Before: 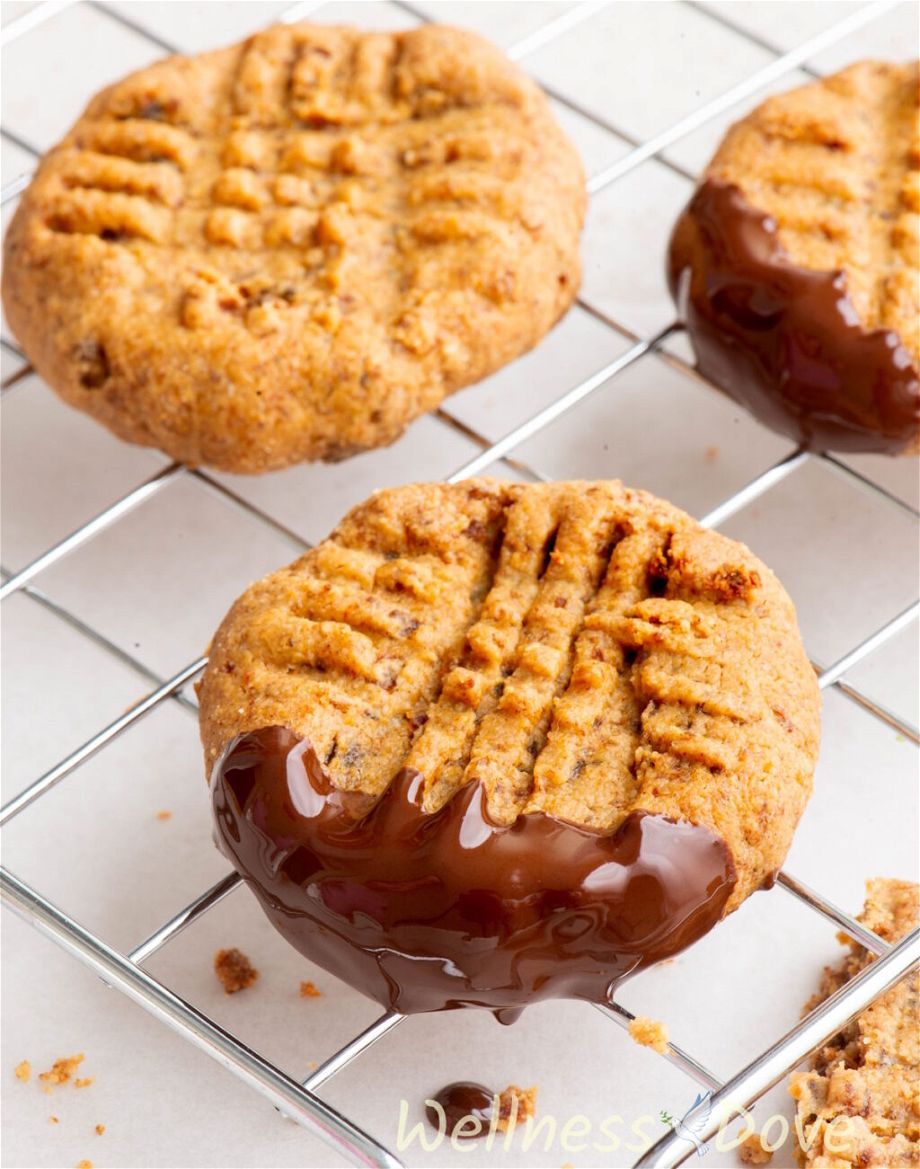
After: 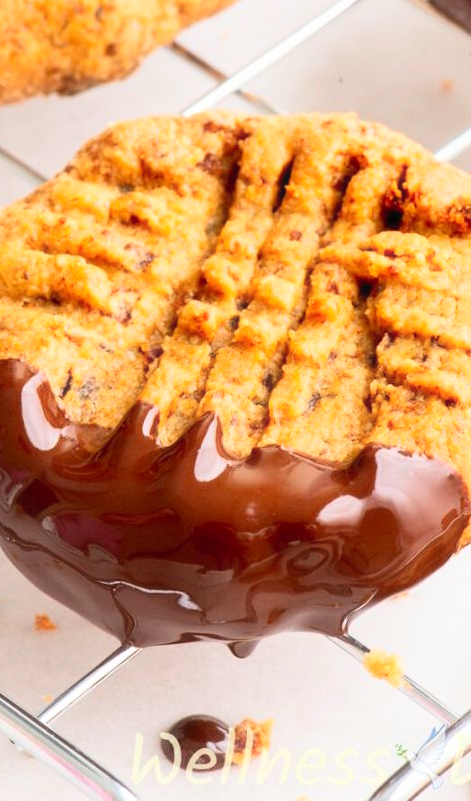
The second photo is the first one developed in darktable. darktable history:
haze removal: strength -0.098, compatibility mode true, adaptive false
contrast brightness saturation: contrast 0.203, brightness 0.163, saturation 0.216
crop and rotate: left 28.85%, top 31.419%, right 19.851%
